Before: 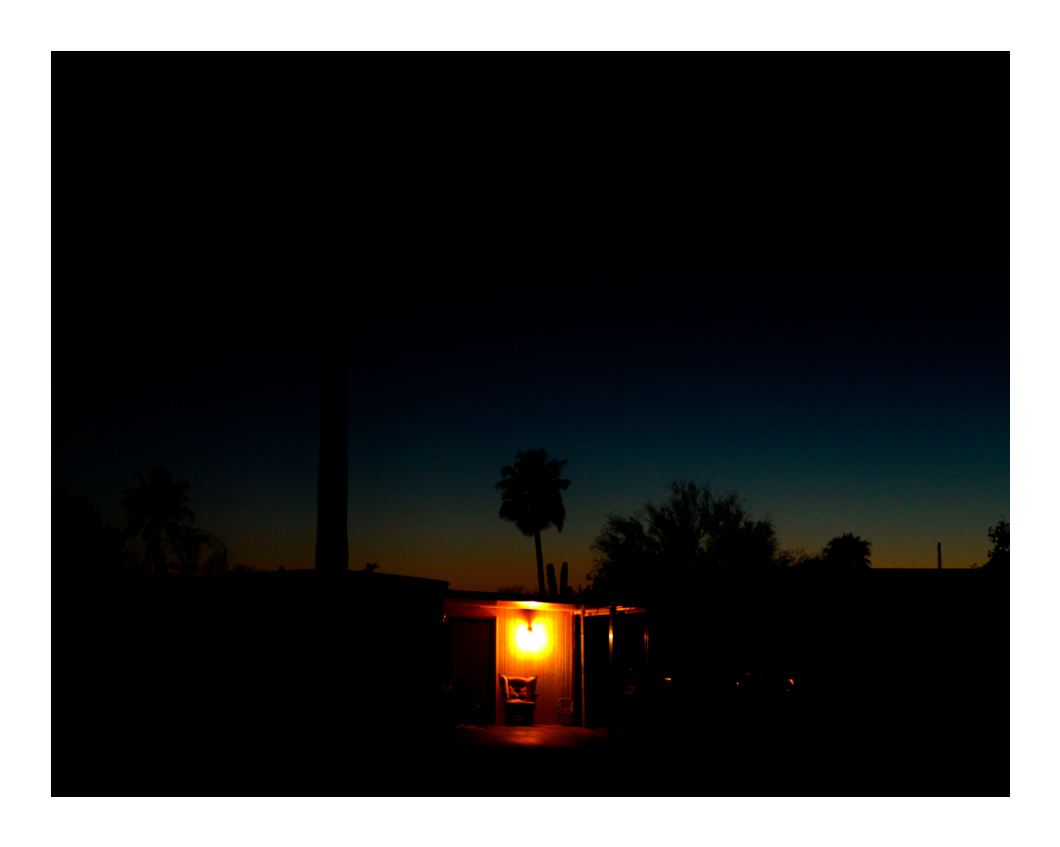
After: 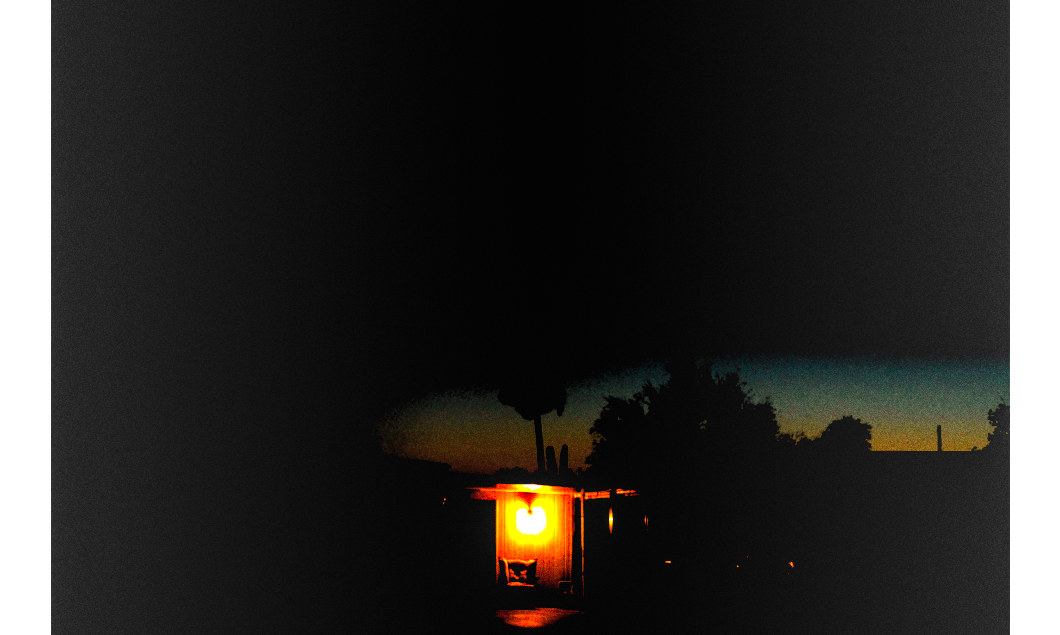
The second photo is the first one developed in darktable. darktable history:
local contrast: on, module defaults
contrast brightness saturation: contrast 0.1, brightness 0.02, saturation 0.02
grain: coarseness 0.09 ISO, strength 40%
crop: top 13.819%, bottom 11.169%
rgb levels: levels [[0.034, 0.472, 0.904], [0, 0.5, 1], [0, 0.5, 1]]
exposure: black level correction 0, exposure 1.125 EV, compensate exposure bias true, compensate highlight preservation false
color balance rgb: perceptual saturation grading › global saturation 25%, global vibrance 10%
